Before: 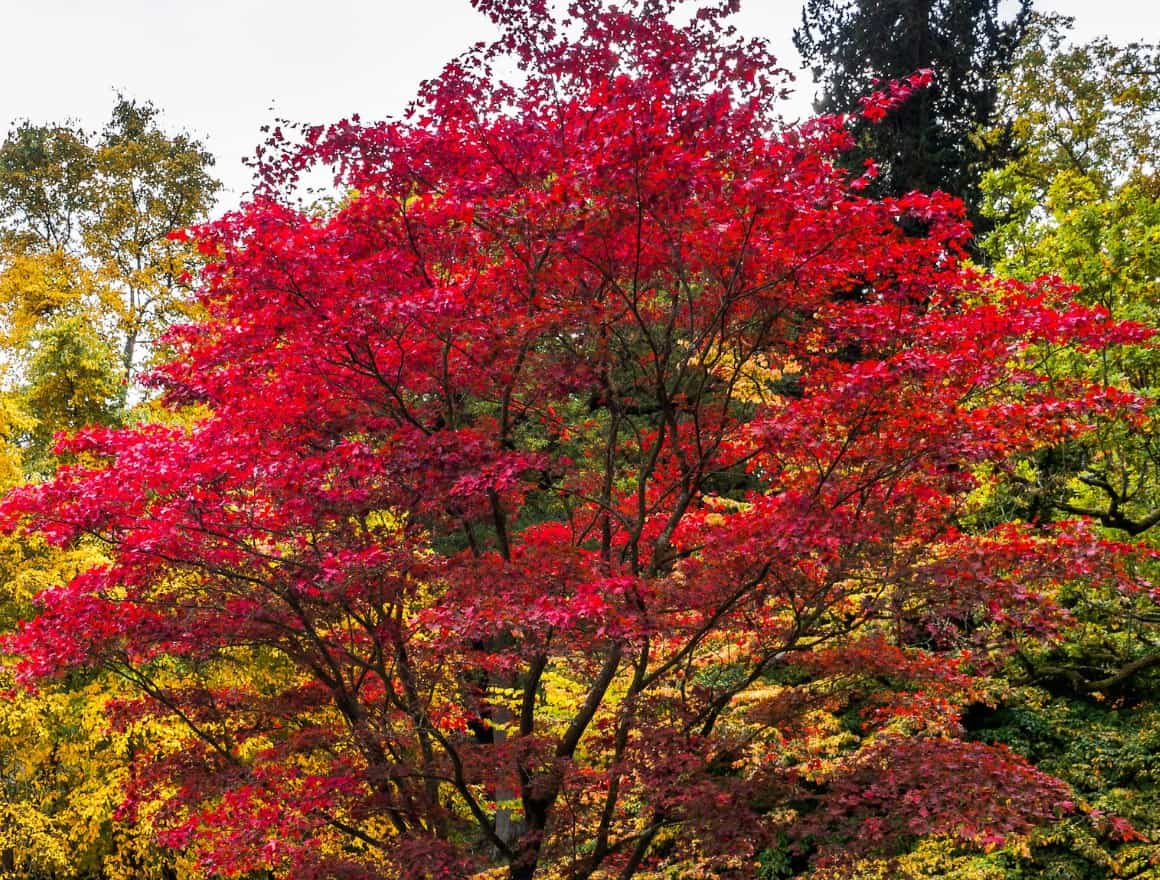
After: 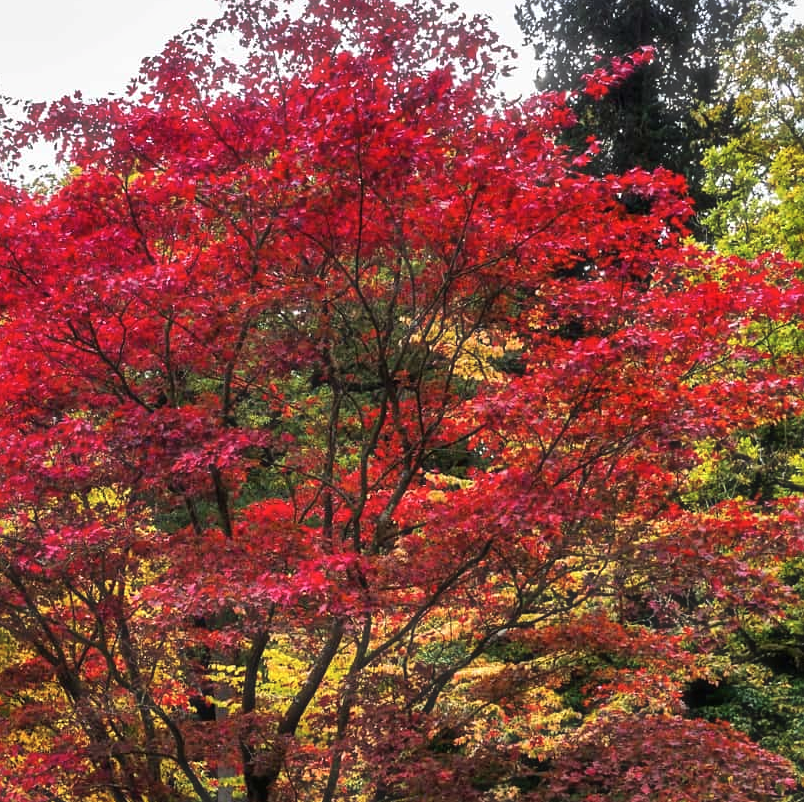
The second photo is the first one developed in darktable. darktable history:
crop and rotate: left 24.028%, top 2.659%, right 6.585%, bottom 6.194%
haze removal: strength -0.11, compatibility mode true, adaptive false
sharpen: amount 0.217
shadows and highlights: shadows 36.76, highlights -27.1, soften with gaussian
